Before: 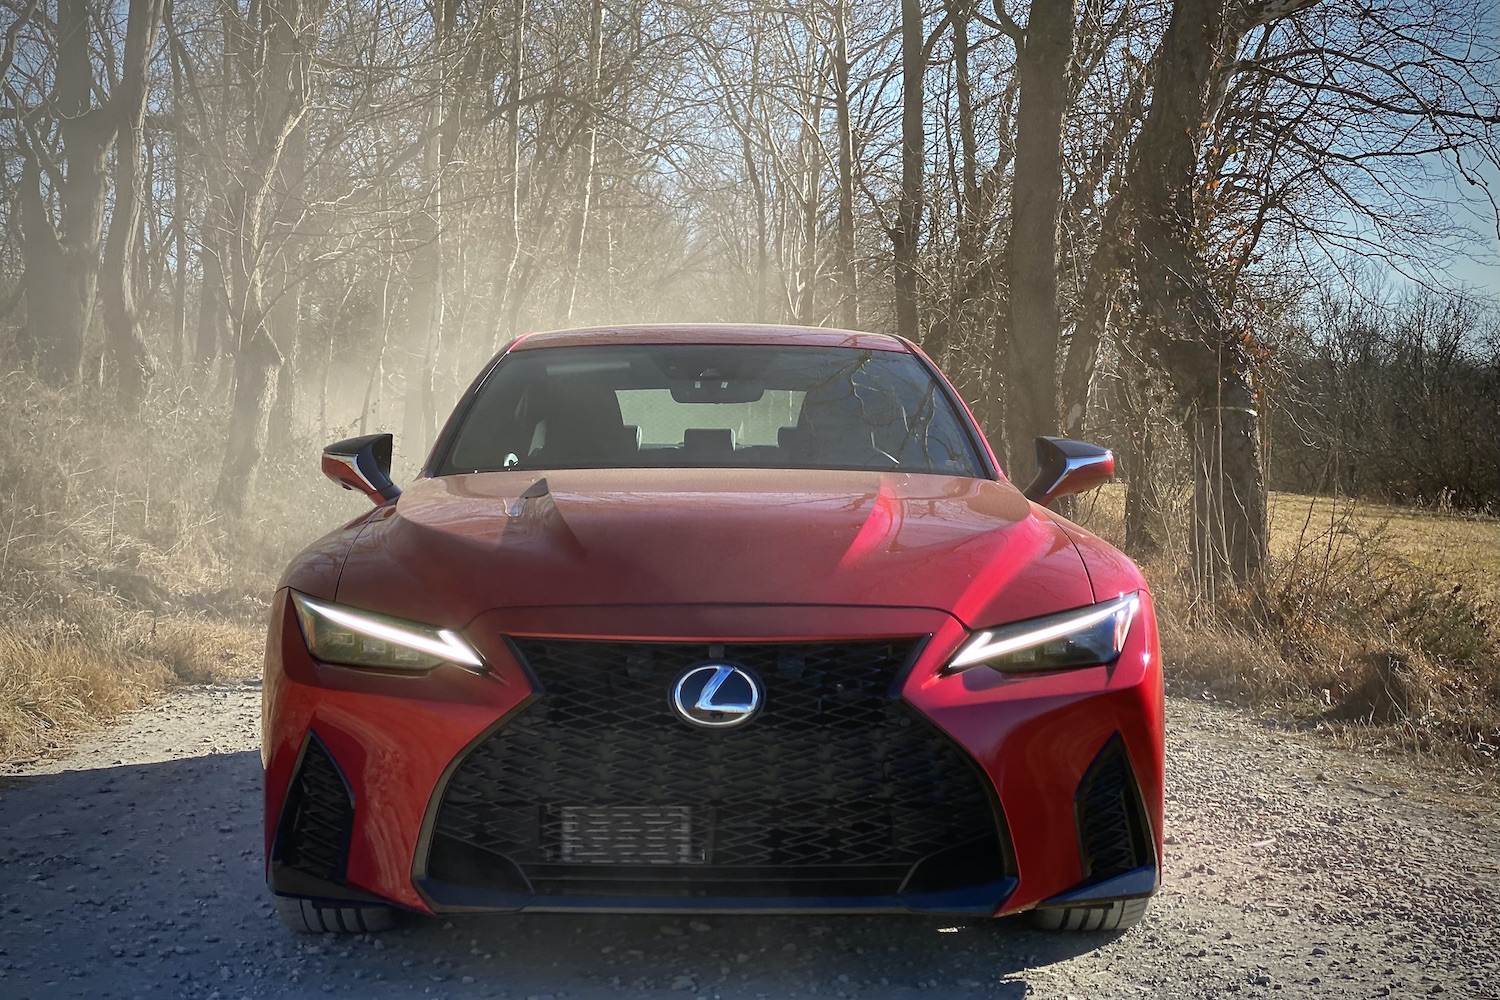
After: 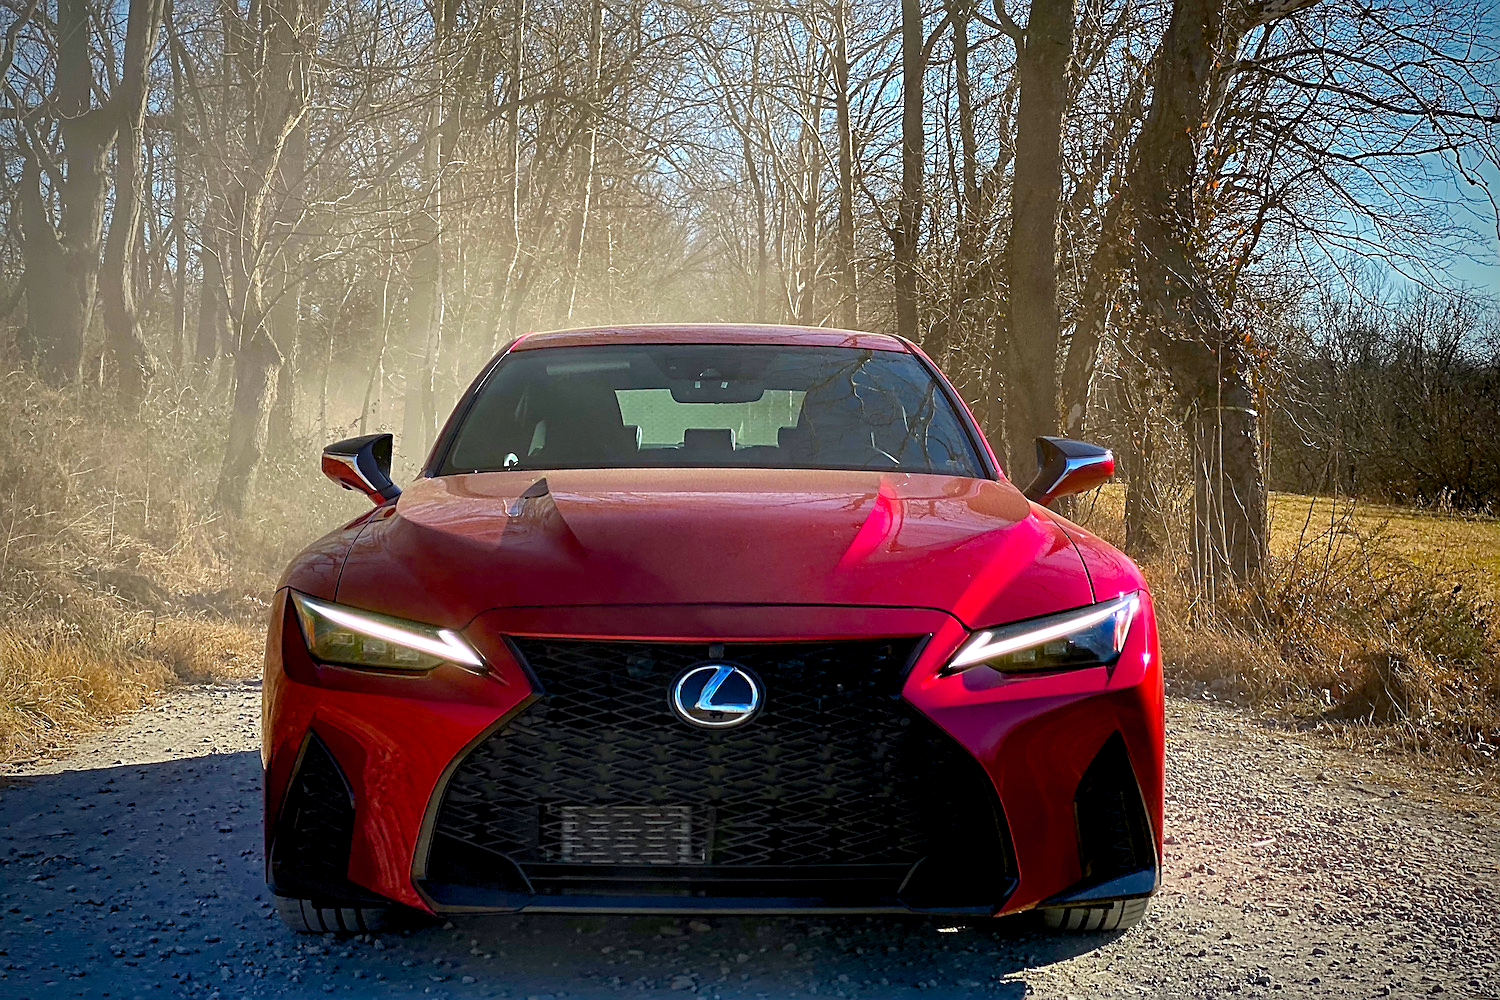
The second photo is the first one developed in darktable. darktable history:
haze removal: strength 0.241, distance 0.249, compatibility mode true, adaptive false
sharpen: on, module defaults
color balance rgb: global offset › luminance -0.88%, linear chroma grading › global chroma -0.503%, perceptual saturation grading › global saturation 31.221%
